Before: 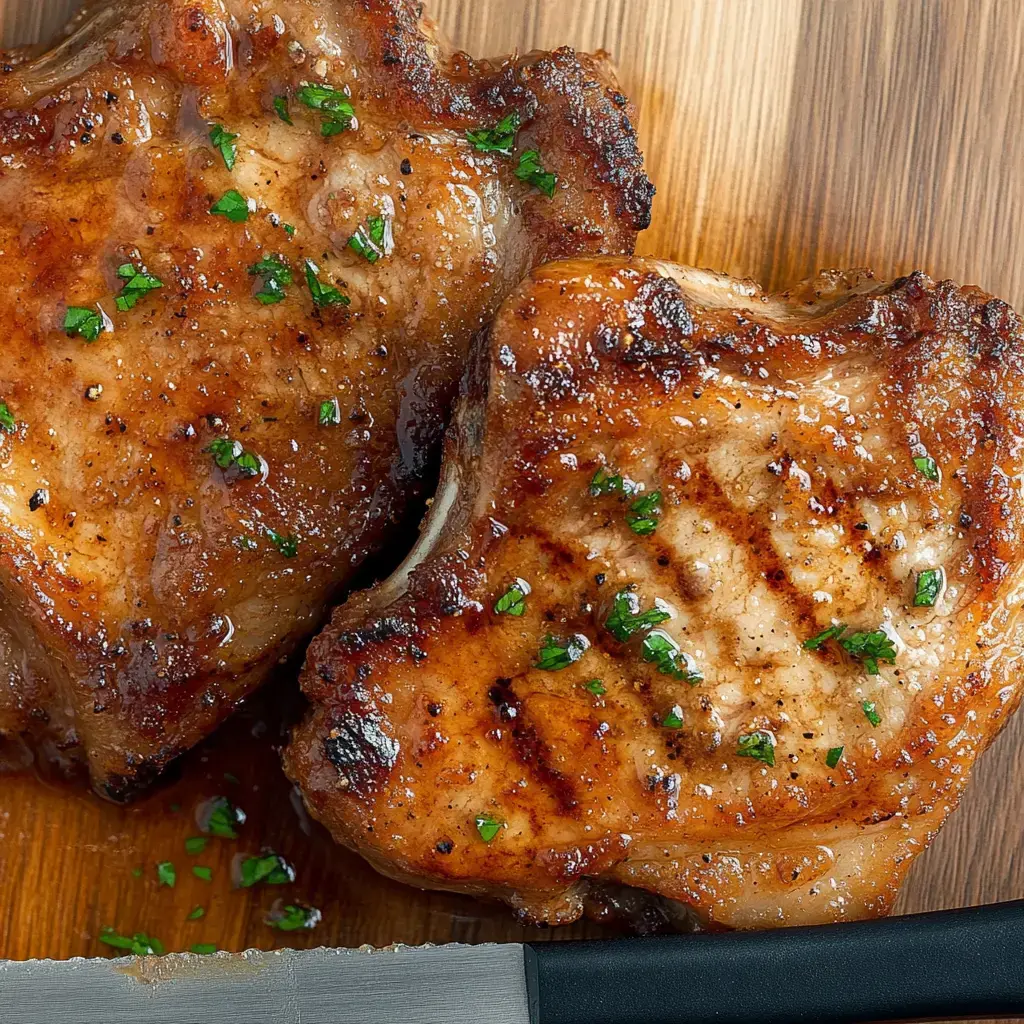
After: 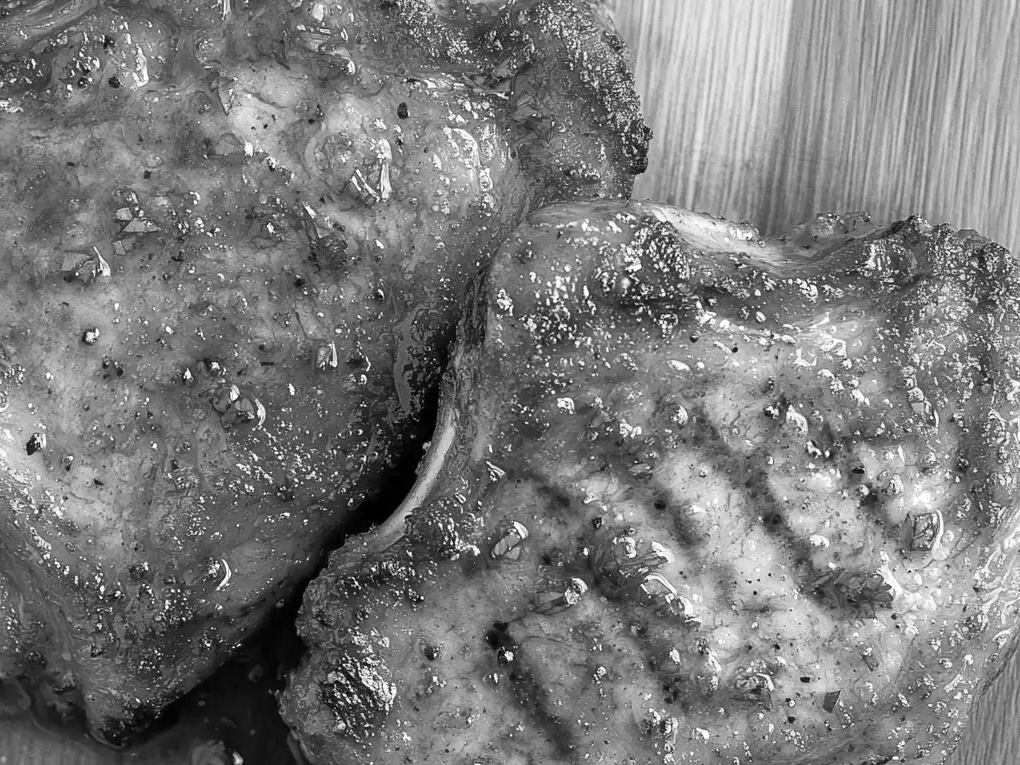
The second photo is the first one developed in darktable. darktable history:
white balance: emerald 1
monochrome: on, module defaults
tone equalizer: -8 EV 1 EV, -7 EV 1 EV, -6 EV 1 EV, -5 EV 1 EV, -4 EV 1 EV, -3 EV 0.75 EV, -2 EV 0.5 EV, -1 EV 0.25 EV
crop: left 0.387%, top 5.469%, bottom 19.809%
